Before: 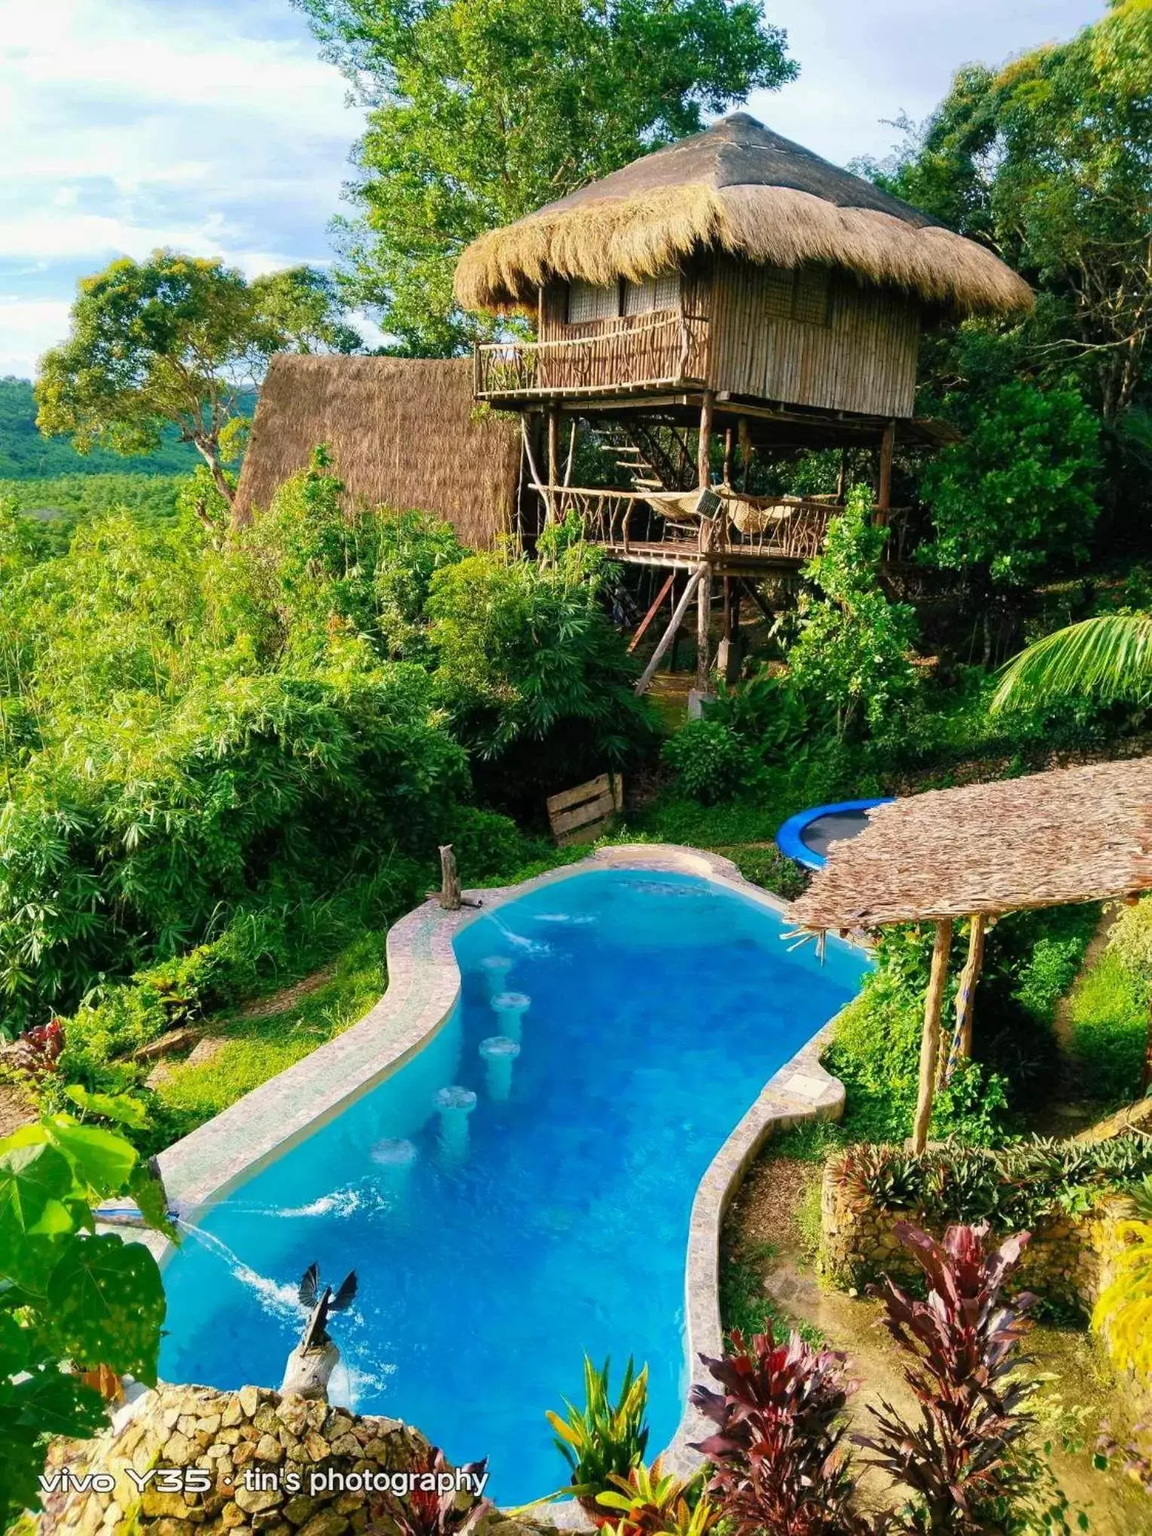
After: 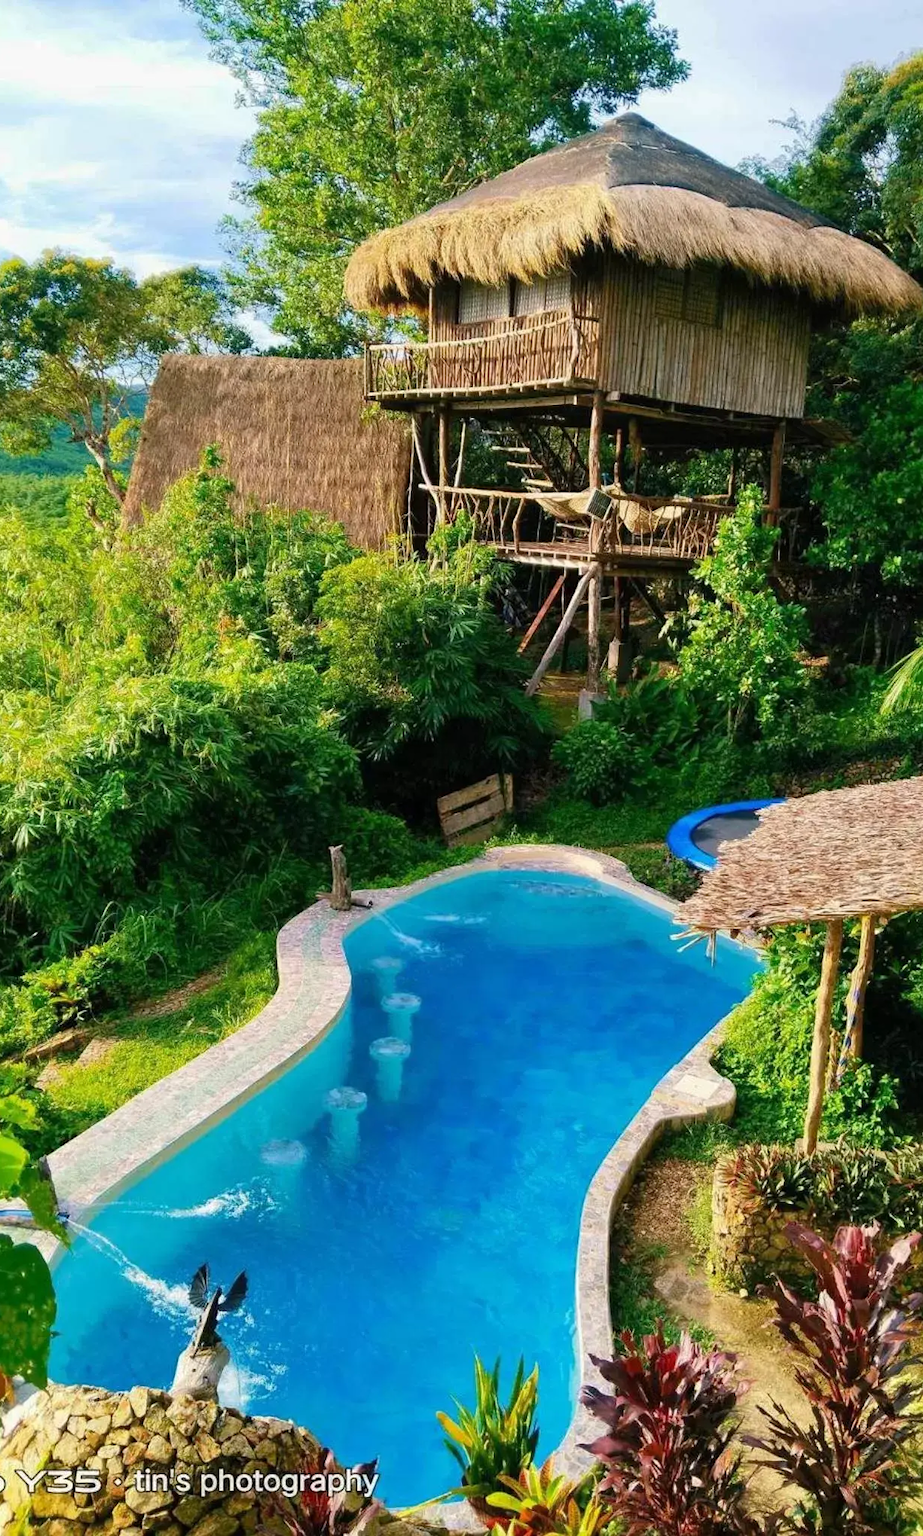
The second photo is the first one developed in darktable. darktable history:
crop and rotate: left 9.545%, right 10.292%
